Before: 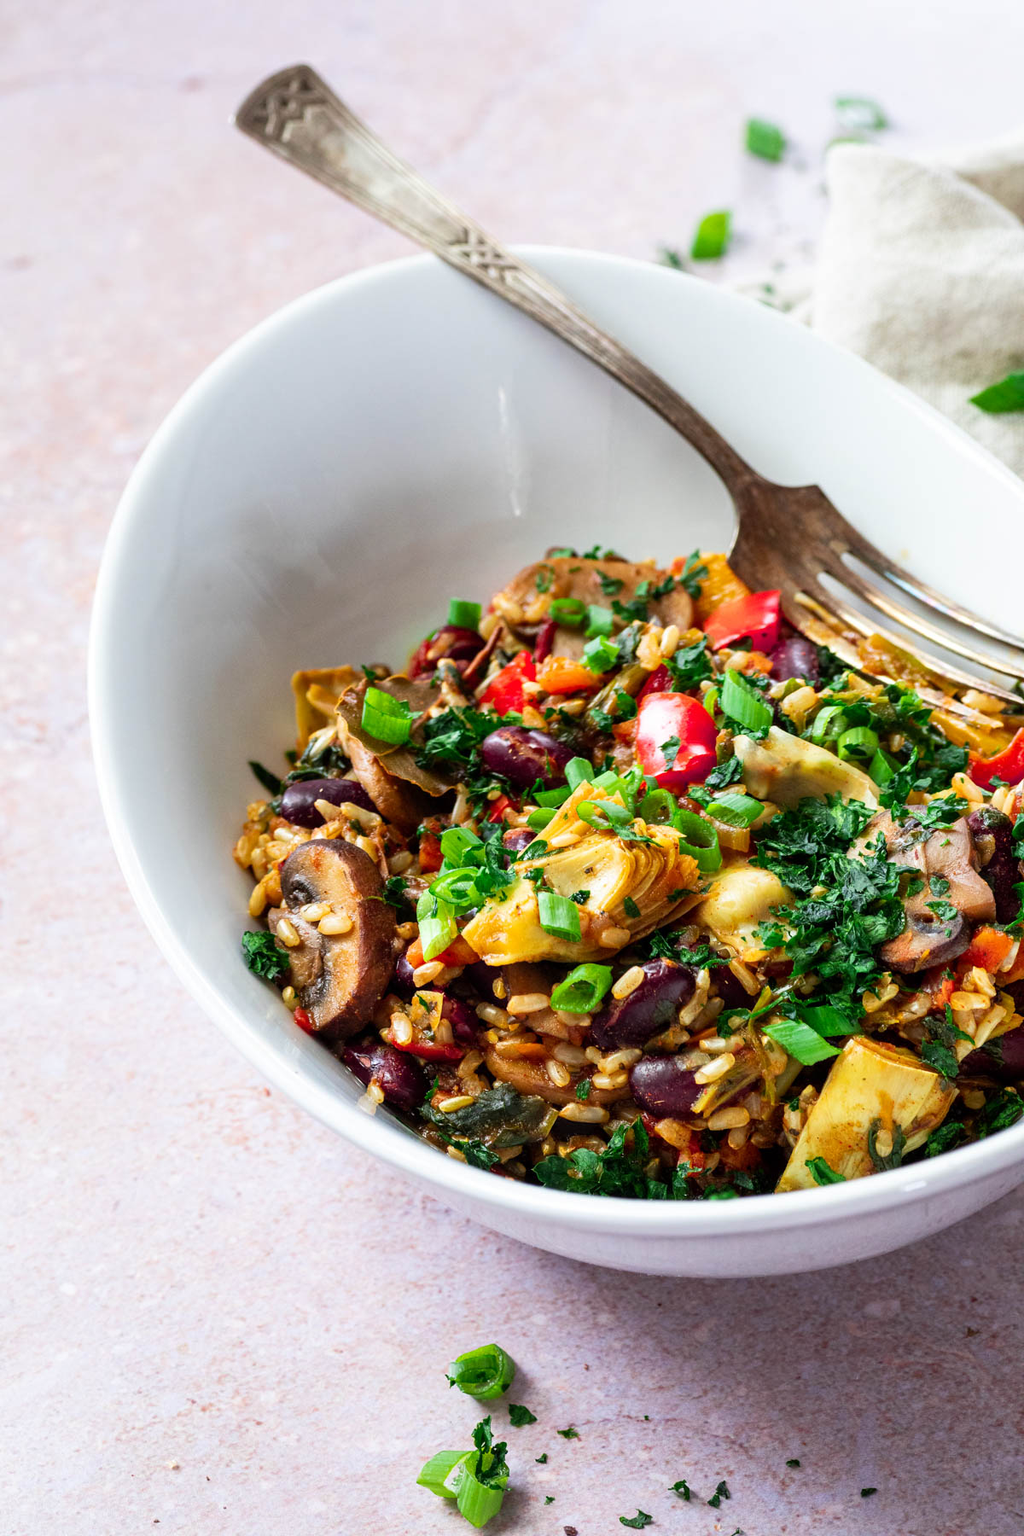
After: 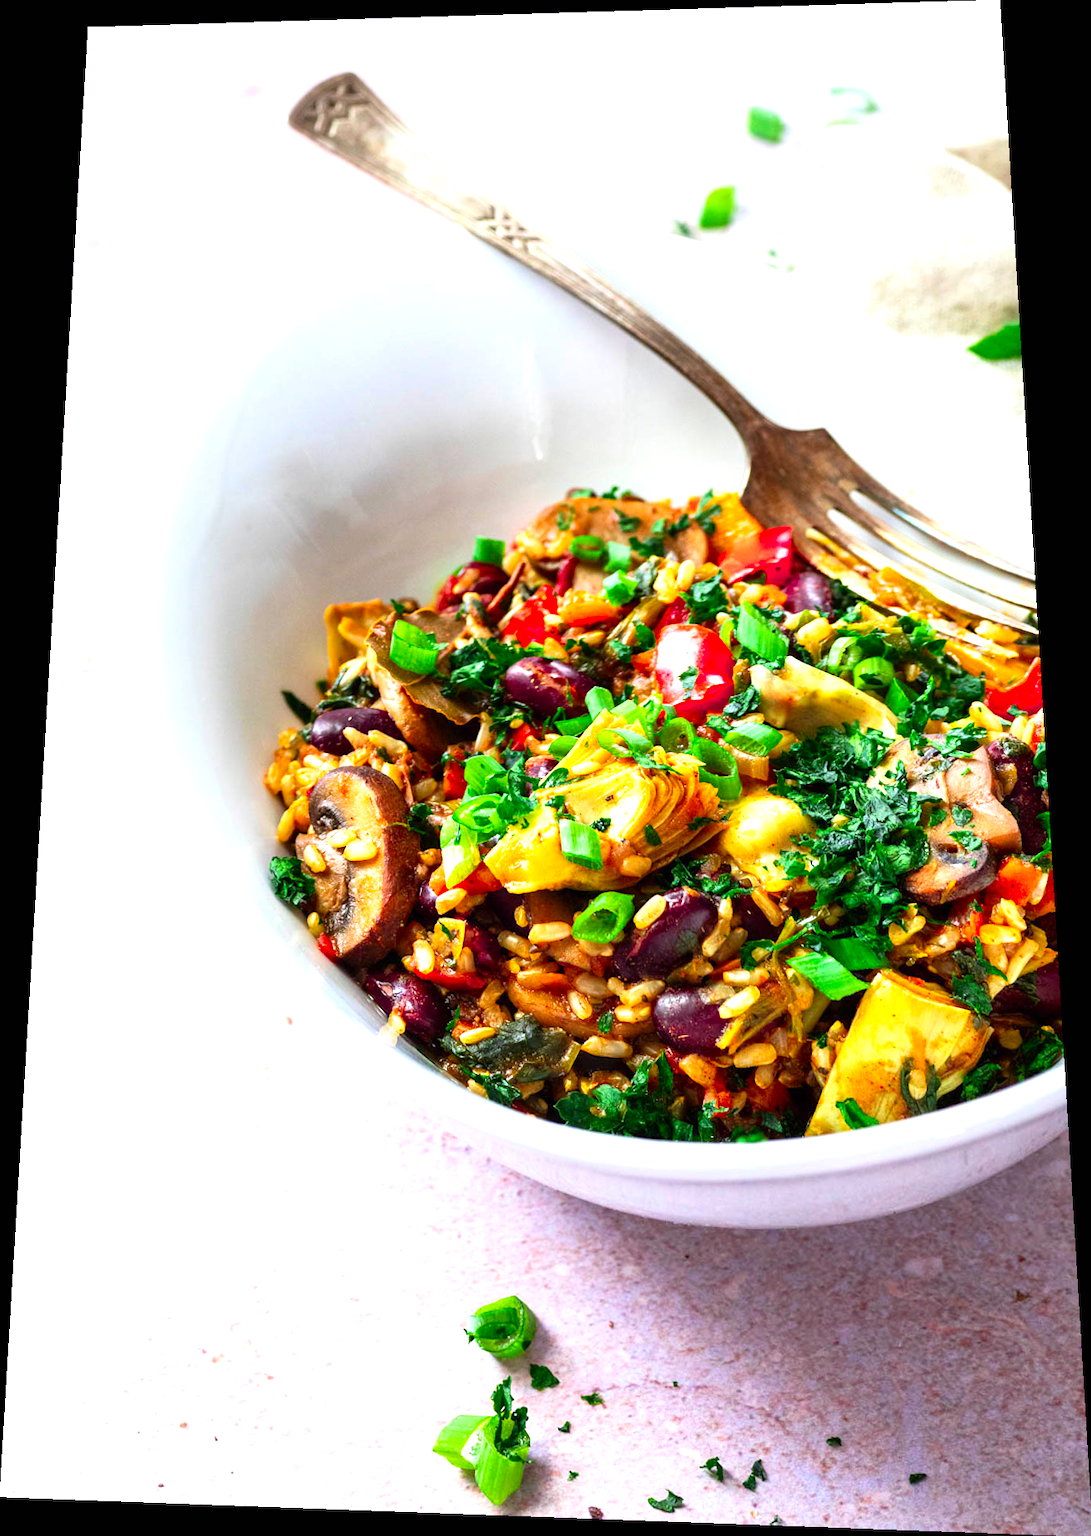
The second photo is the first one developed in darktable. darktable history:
rotate and perspective: rotation 0.128°, lens shift (vertical) -0.181, lens shift (horizontal) -0.044, shear 0.001, automatic cropping off
exposure: black level correction 0, exposure 0.7 EV, compensate highlight preservation false
contrast brightness saturation: contrast 0.09, saturation 0.28
